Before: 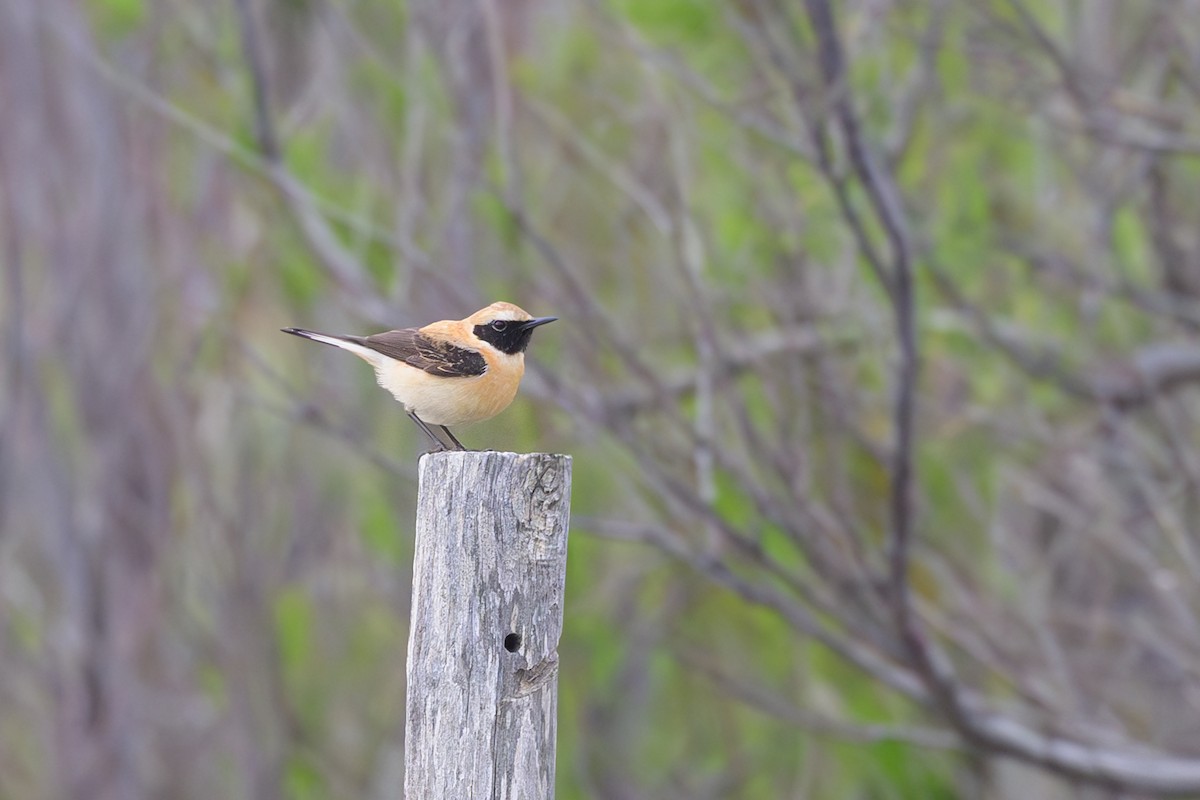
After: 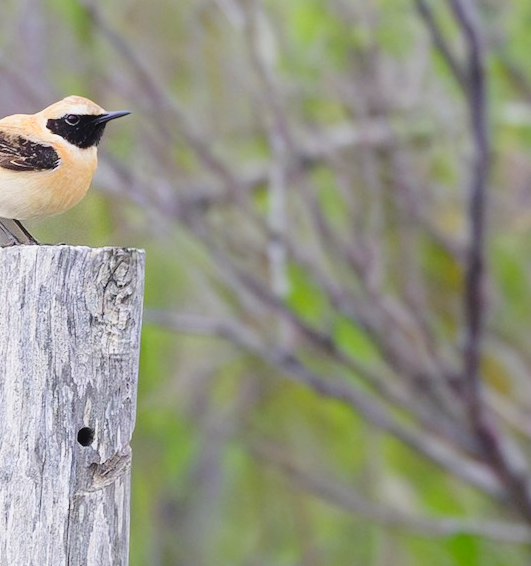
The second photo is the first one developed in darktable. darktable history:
tone curve: curves: ch0 [(0, 0.023) (0.132, 0.075) (0.256, 0.2) (0.454, 0.495) (0.708, 0.78) (0.844, 0.896) (1, 0.98)]; ch1 [(0, 0) (0.37, 0.308) (0.478, 0.46) (0.499, 0.5) (0.513, 0.508) (0.526, 0.533) (0.59, 0.612) (0.764, 0.804) (1, 1)]; ch2 [(0, 0) (0.312, 0.313) (0.461, 0.454) (0.48, 0.477) (0.503, 0.5) (0.526, 0.54) (0.564, 0.595) (0.631, 0.676) (0.713, 0.767) (0.985, 0.966)], preserve colors none
crop: left 35.636%, top 25.842%, right 20.099%, bottom 3.354%
